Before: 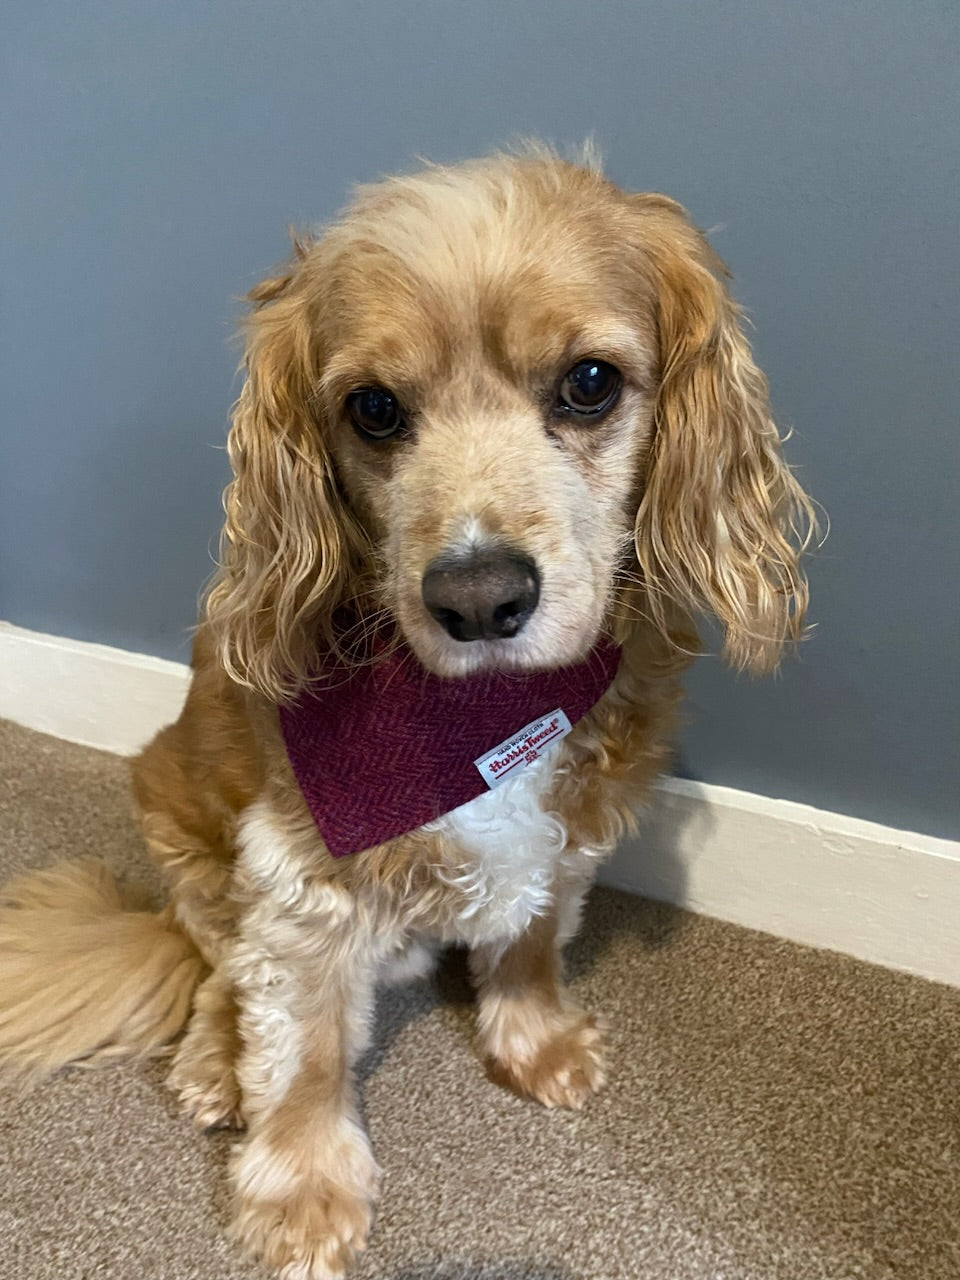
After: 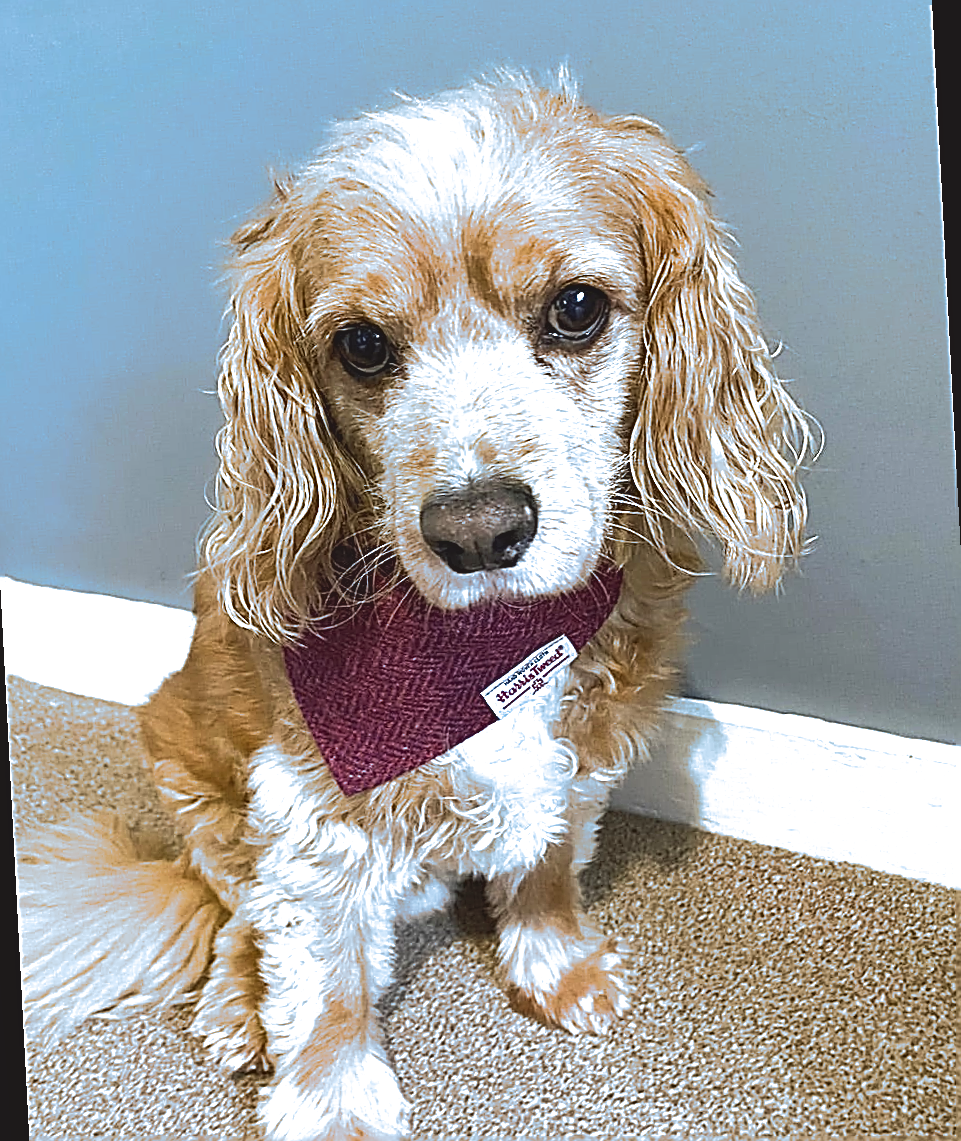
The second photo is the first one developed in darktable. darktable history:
sharpen: amount 2
rotate and perspective: rotation -3°, crop left 0.031, crop right 0.968, crop top 0.07, crop bottom 0.93
tone equalizer: -8 EV -0.417 EV, -7 EV -0.389 EV, -6 EV -0.333 EV, -5 EV -0.222 EV, -3 EV 0.222 EV, -2 EV 0.333 EV, -1 EV 0.389 EV, +0 EV 0.417 EV, edges refinement/feathering 500, mask exposure compensation -1.57 EV, preserve details no
contrast brightness saturation: contrast -0.15, brightness 0.05, saturation -0.12
white balance: red 1, blue 1
exposure: black level correction 0, exposure 0.9 EV, compensate highlight preservation false
shadows and highlights: shadows 20.91, highlights -35.45, soften with gaussian
split-toning: shadows › hue 351.18°, shadows › saturation 0.86, highlights › hue 218.82°, highlights › saturation 0.73, balance -19.167
